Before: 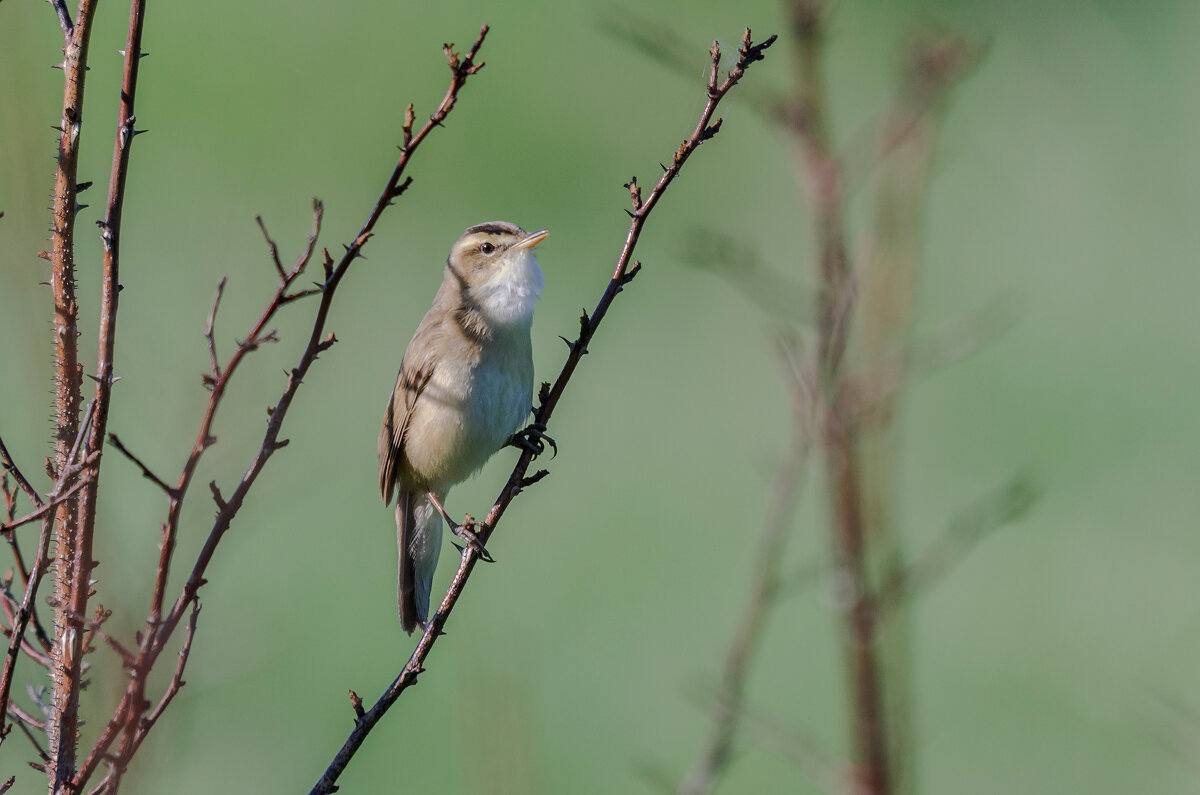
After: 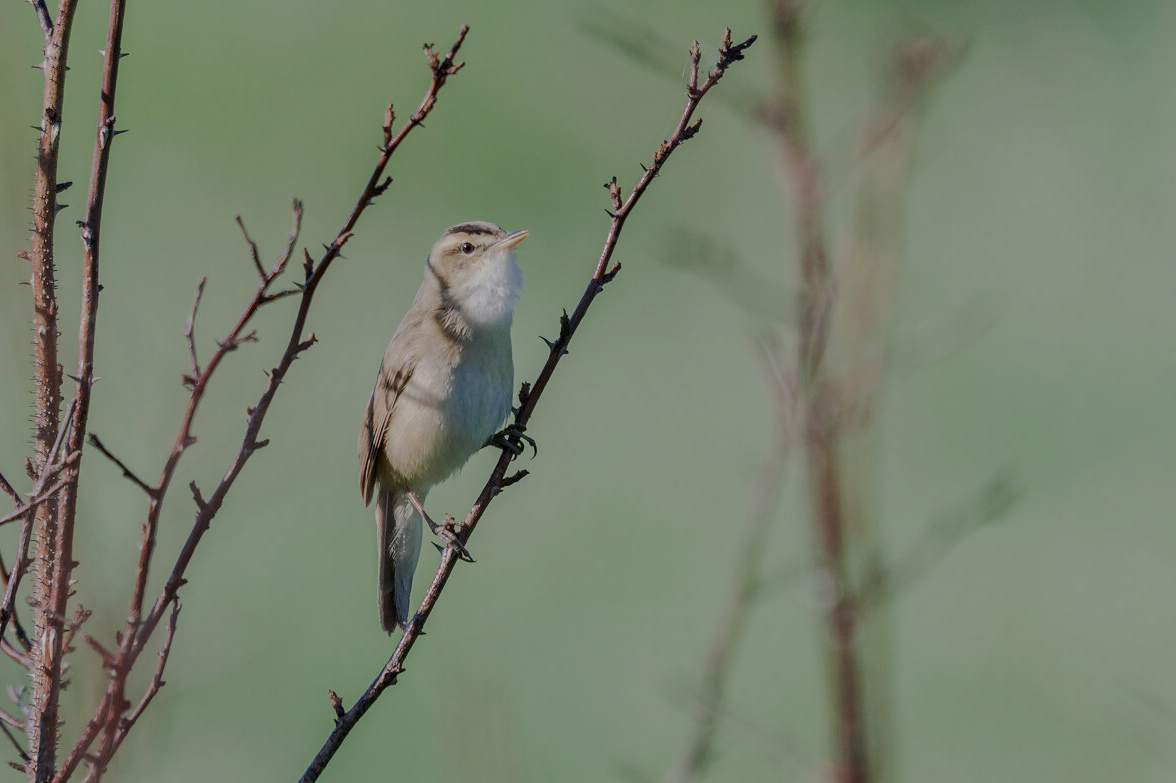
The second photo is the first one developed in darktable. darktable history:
shadows and highlights: shadows -0.218, highlights 39.28
crop: left 1.667%, right 0.27%, bottom 1.458%
contrast brightness saturation: contrast 0.273
filmic rgb: black relative exposure -13.93 EV, white relative exposure 7.98 EV, hardness 3.74, latitude 49.62%, contrast 0.506
